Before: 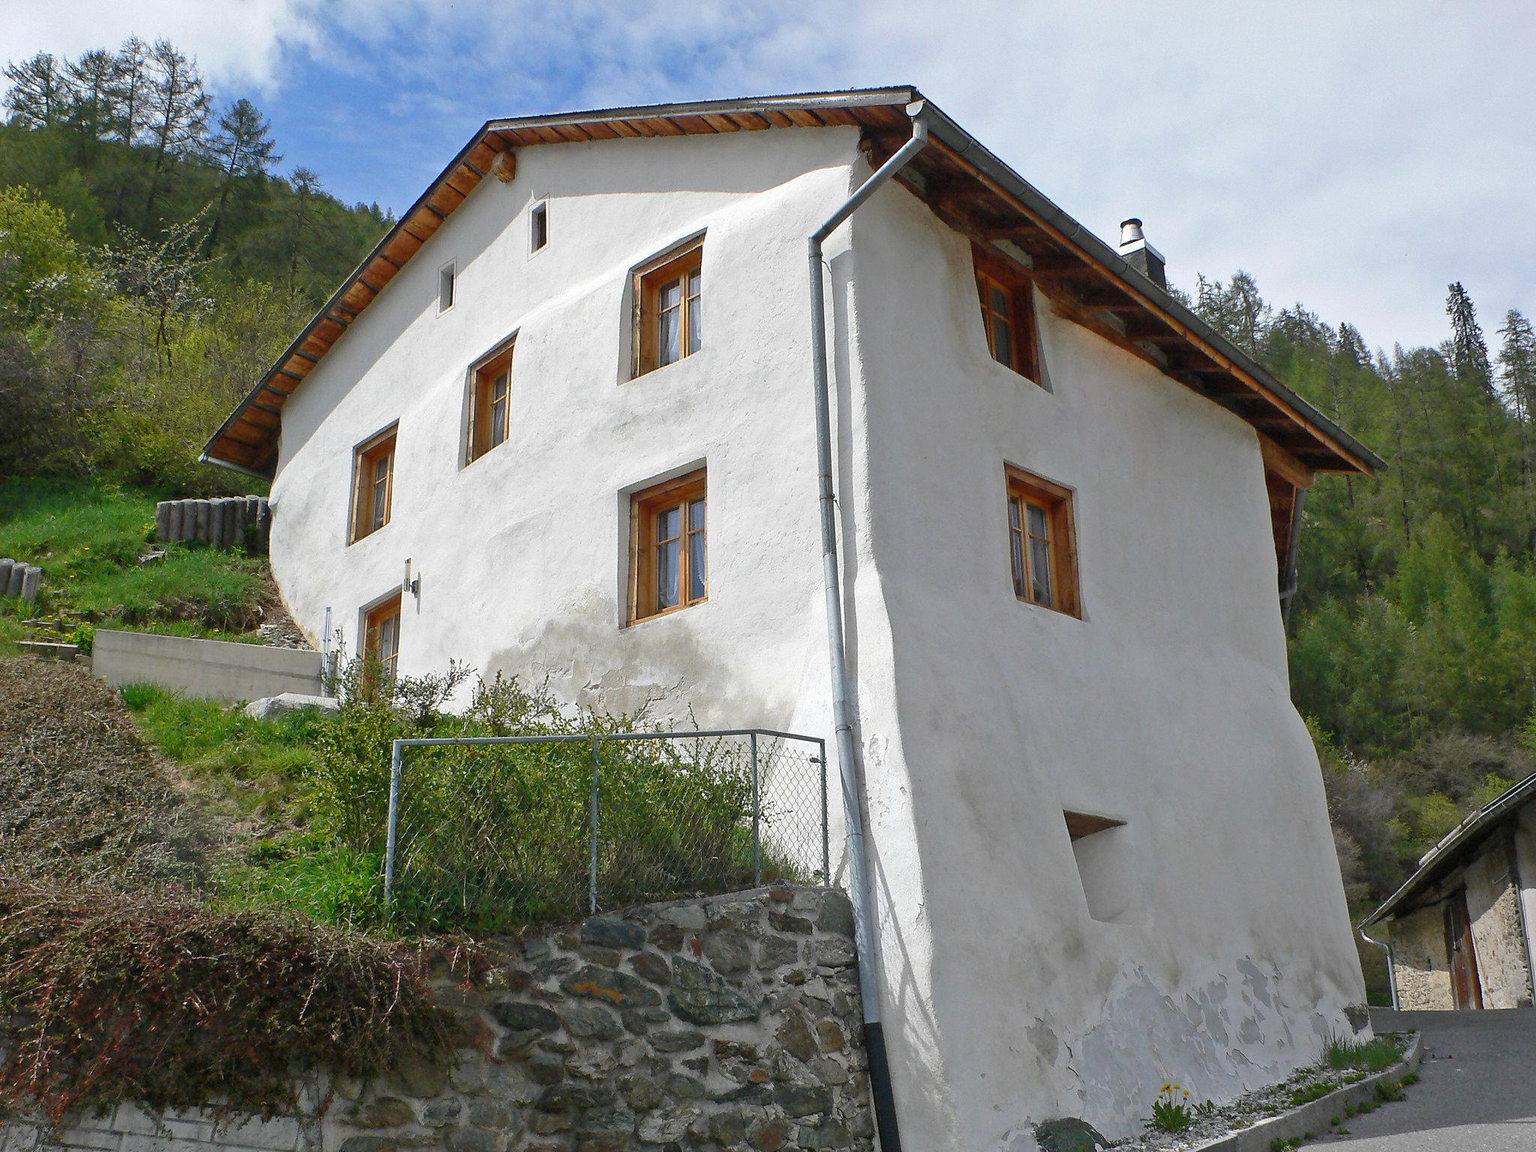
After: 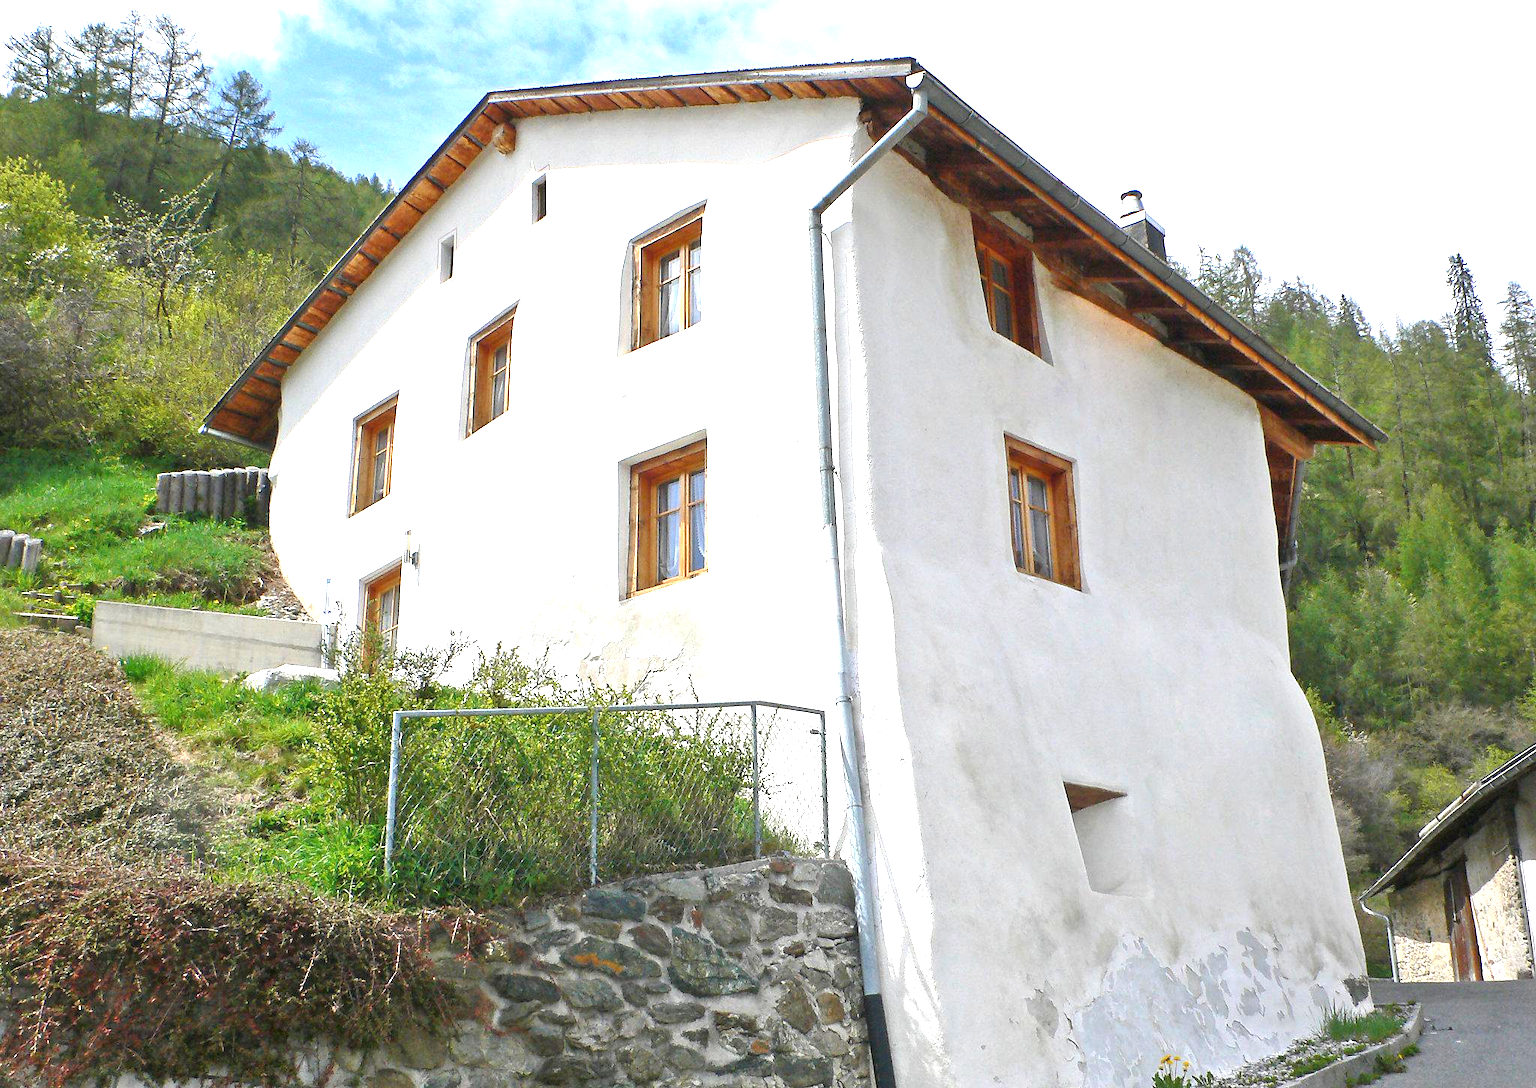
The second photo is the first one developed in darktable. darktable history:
crop and rotate: top 2.479%, bottom 3.018%
exposure: black level correction 0, exposure 1.388 EV, compensate exposure bias true, compensate highlight preservation false
